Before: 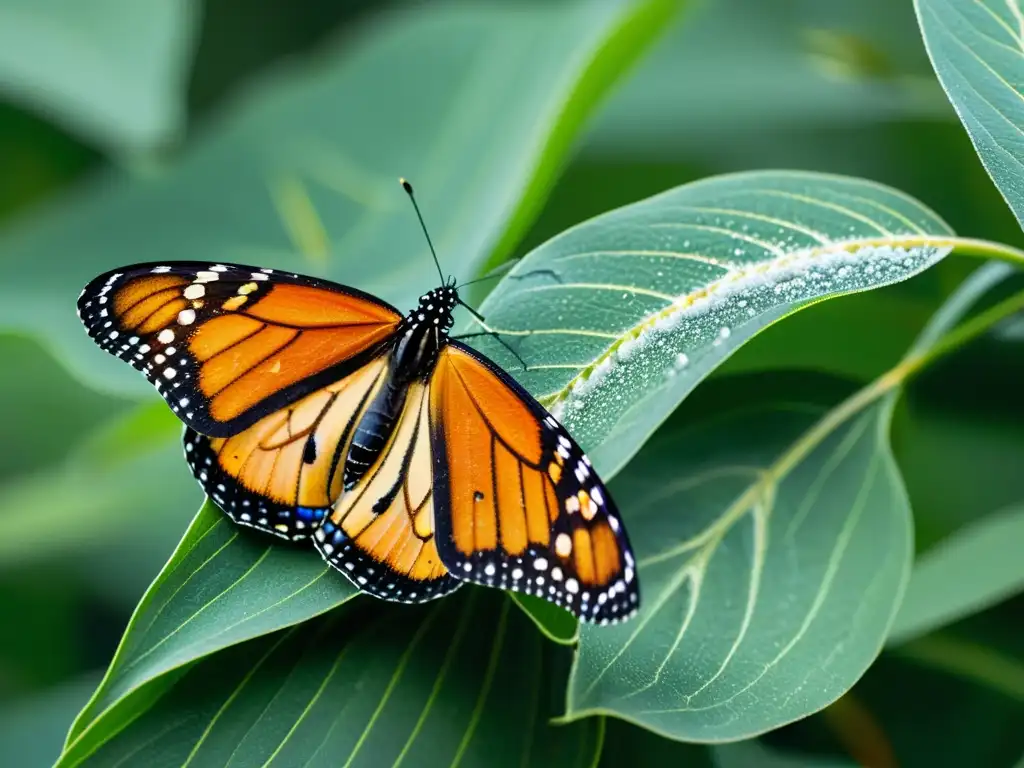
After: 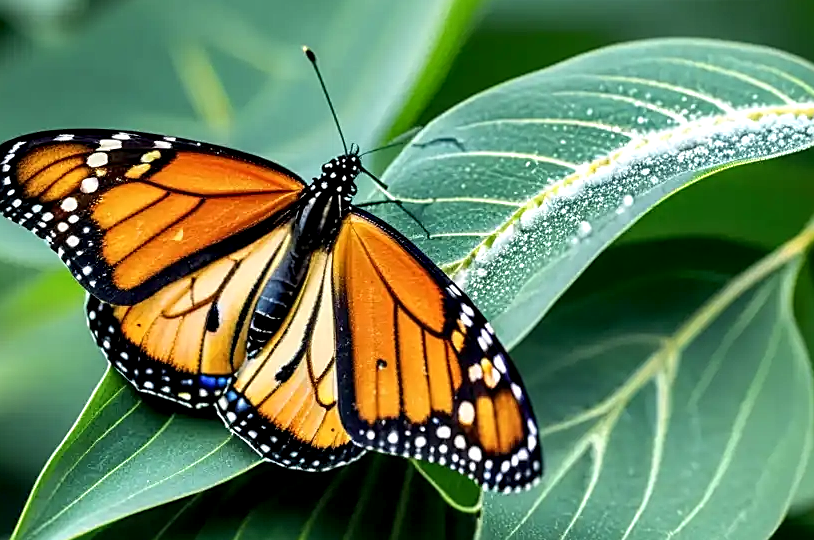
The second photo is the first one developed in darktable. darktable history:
crop: left 9.536%, top 17.224%, right 10.909%, bottom 12.365%
sharpen: on, module defaults
local contrast: detail 135%, midtone range 0.746
shadows and highlights: soften with gaussian
